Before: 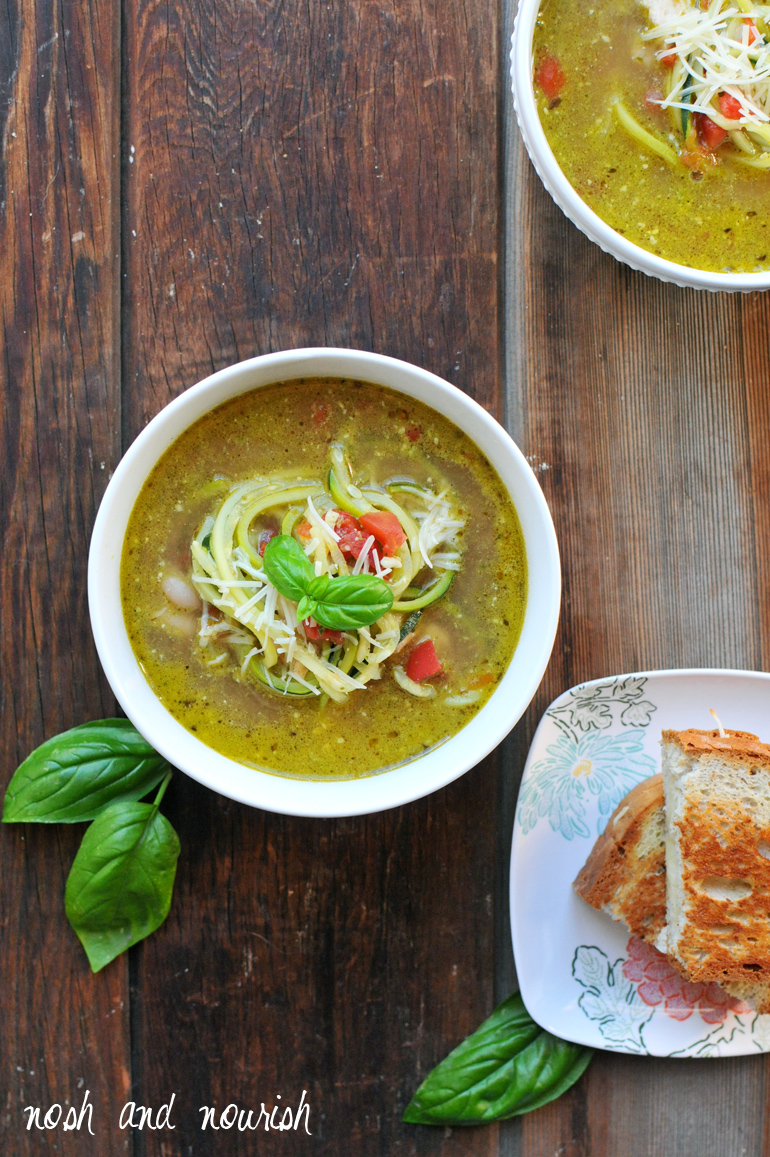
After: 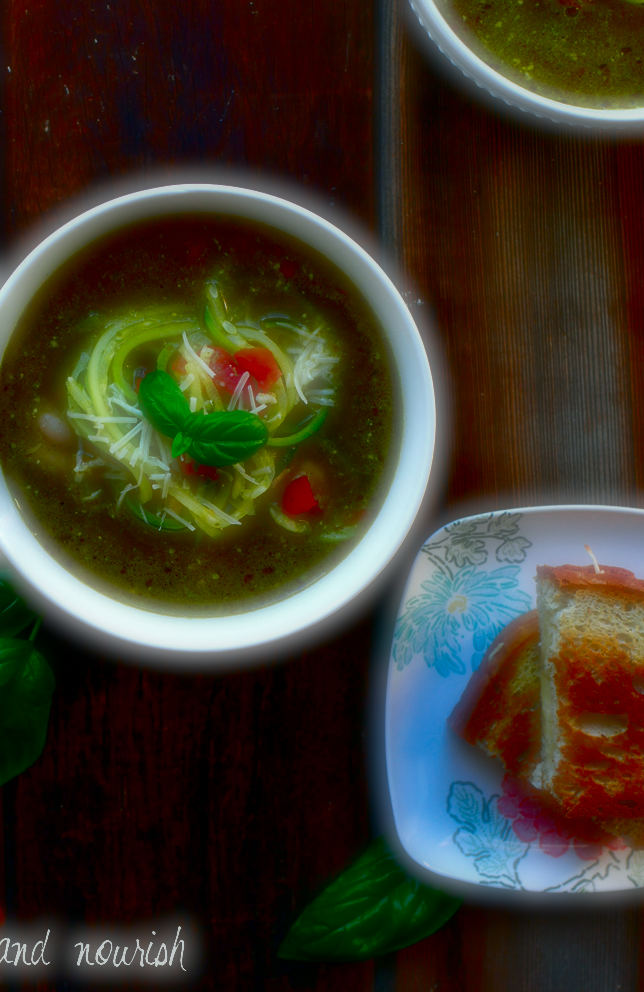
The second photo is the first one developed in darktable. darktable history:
white balance: red 0.978, blue 0.999
soften: on, module defaults
crop: left 16.315%, top 14.246%
contrast brightness saturation: brightness -1, saturation 1
